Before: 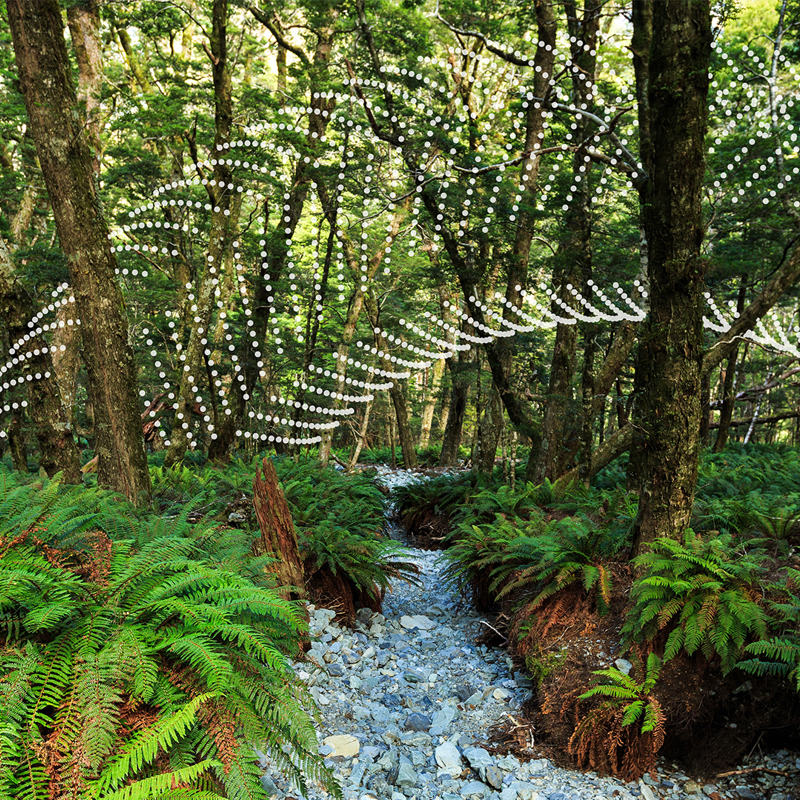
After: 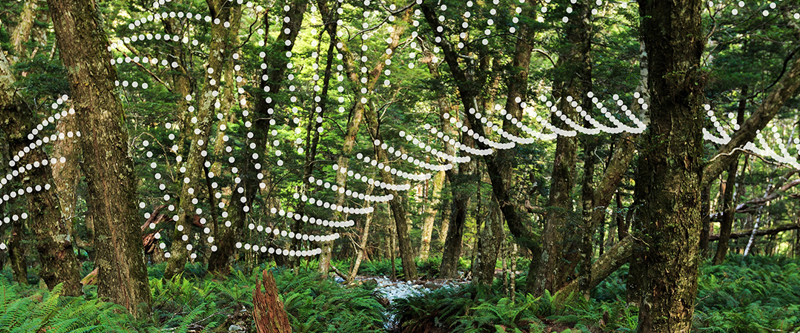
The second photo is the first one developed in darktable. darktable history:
shadows and highlights: radius 117.77, shadows 41.77, highlights -62.02, soften with gaussian
crop and rotate: top 23.602%, bottom 34.736%
tone equalizer: edges refinement/feathering 500, mask exposure compensation -1.57 EV, preserve details guided filter
